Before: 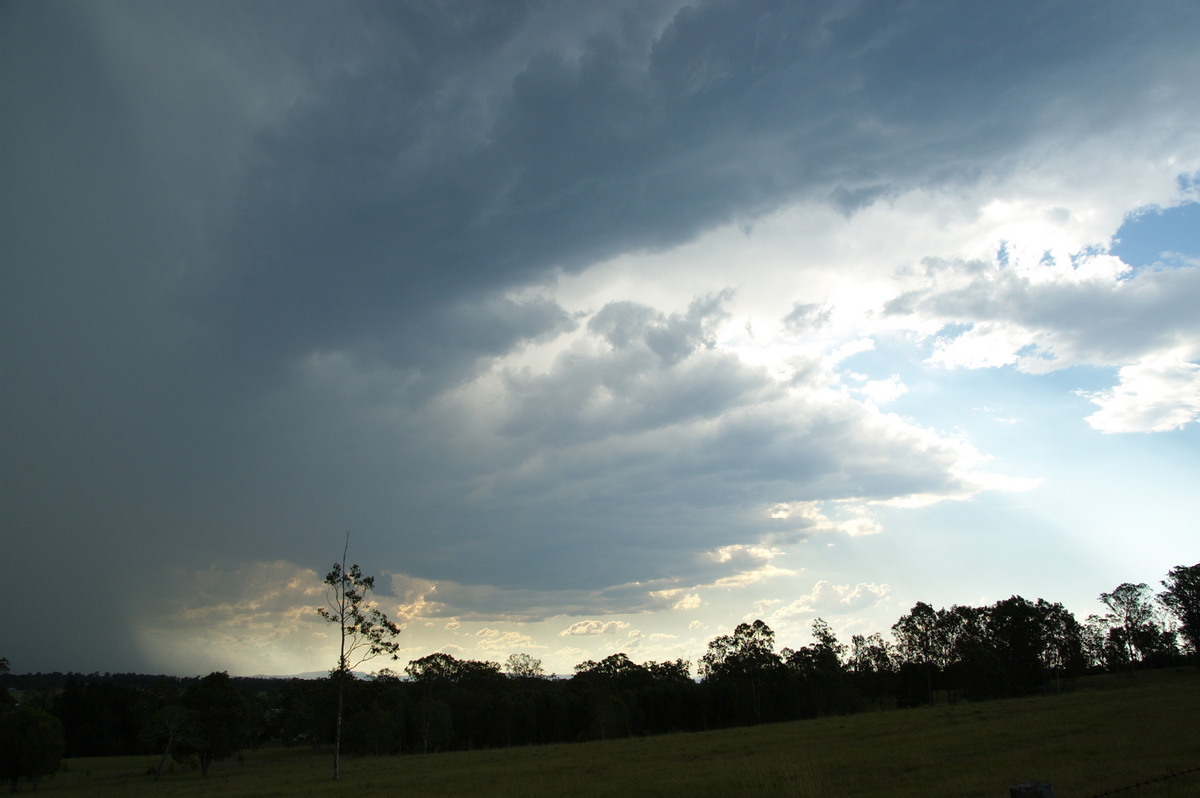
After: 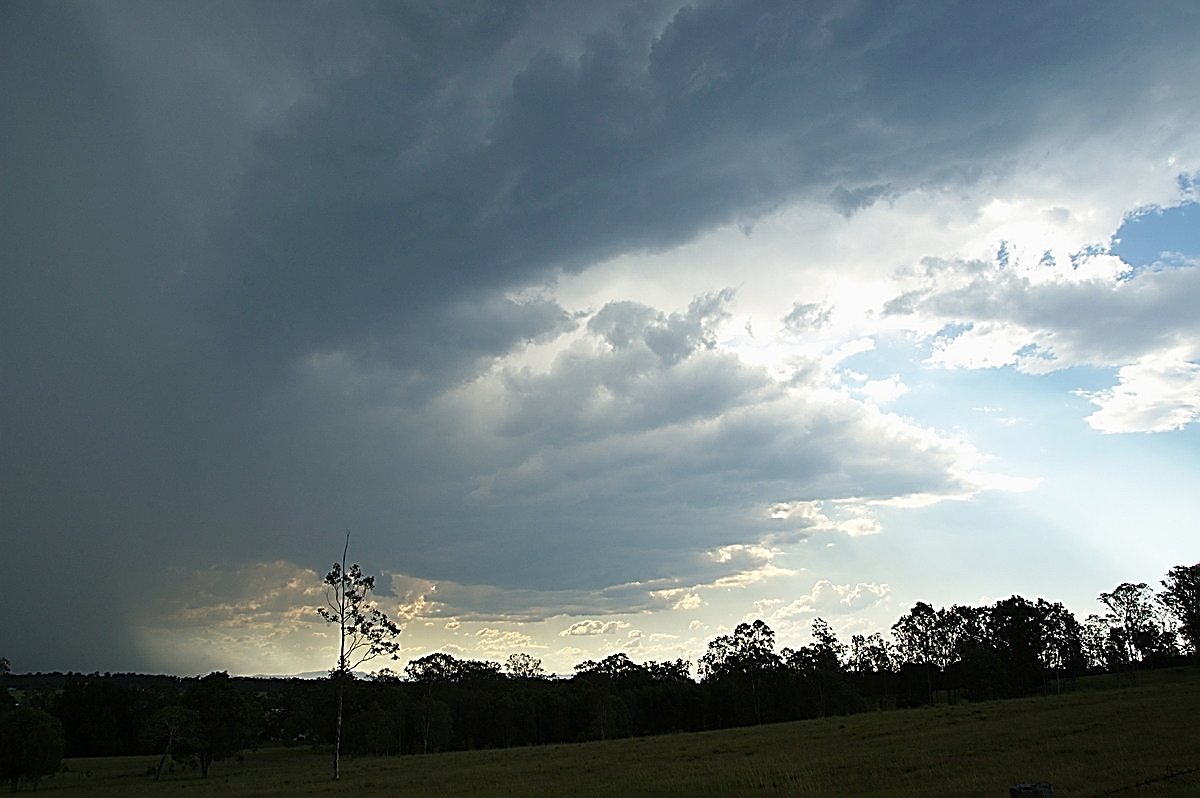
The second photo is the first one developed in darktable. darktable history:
sharpen: amount 2
exposure: exposure -0.048 EV, compensate highlight preservation false
